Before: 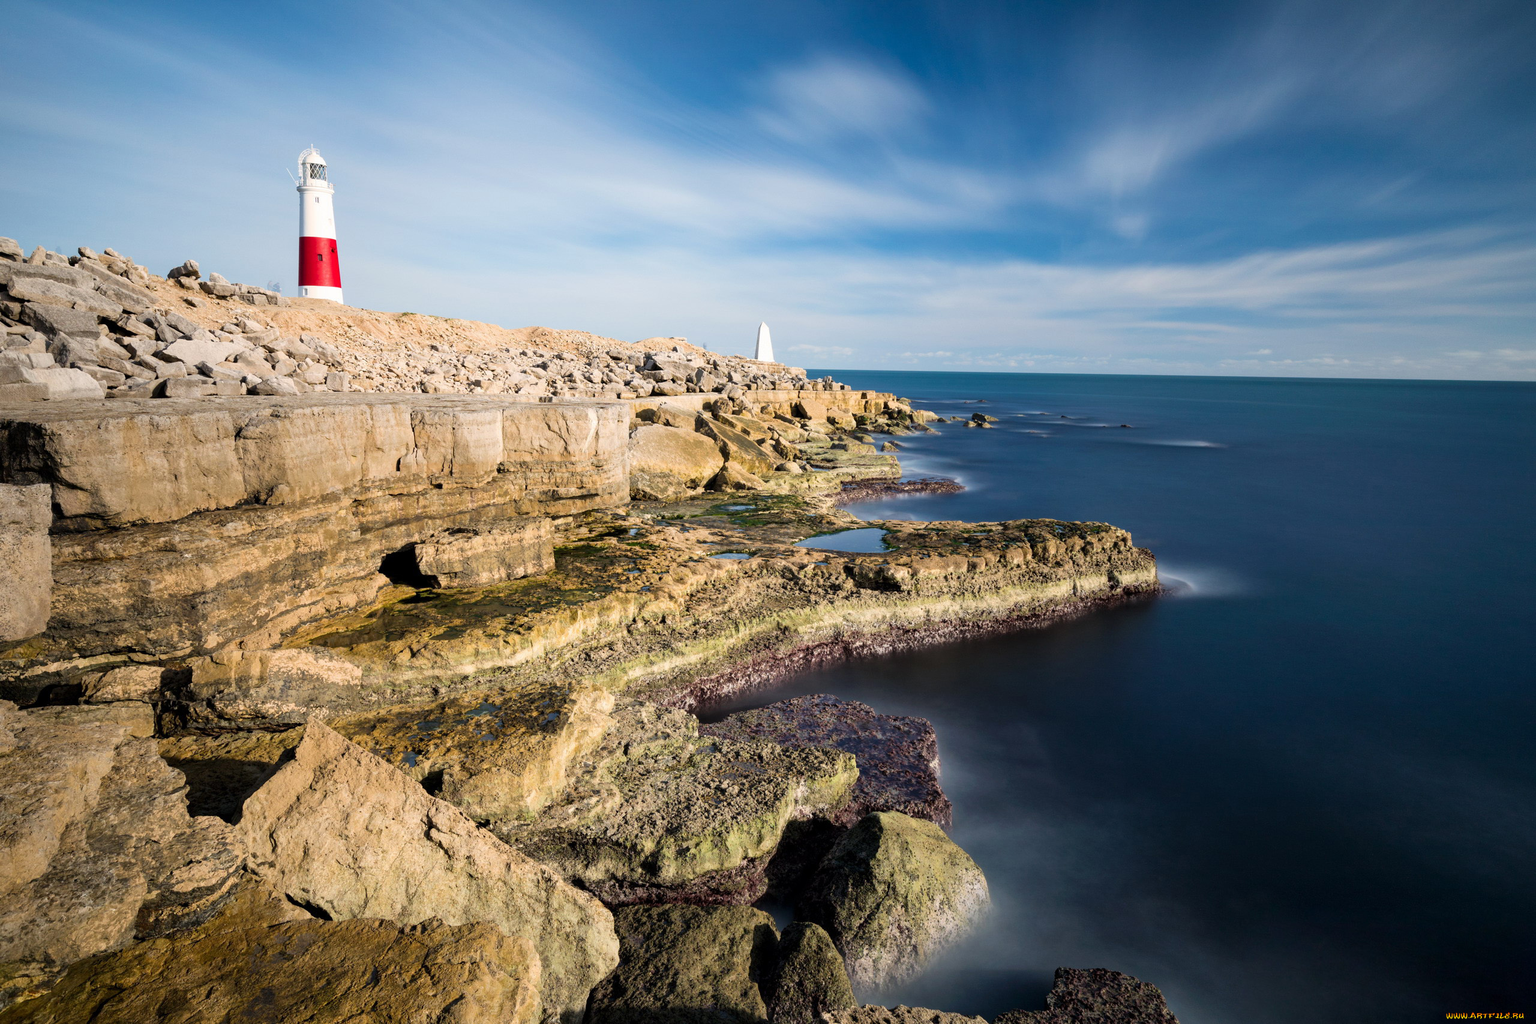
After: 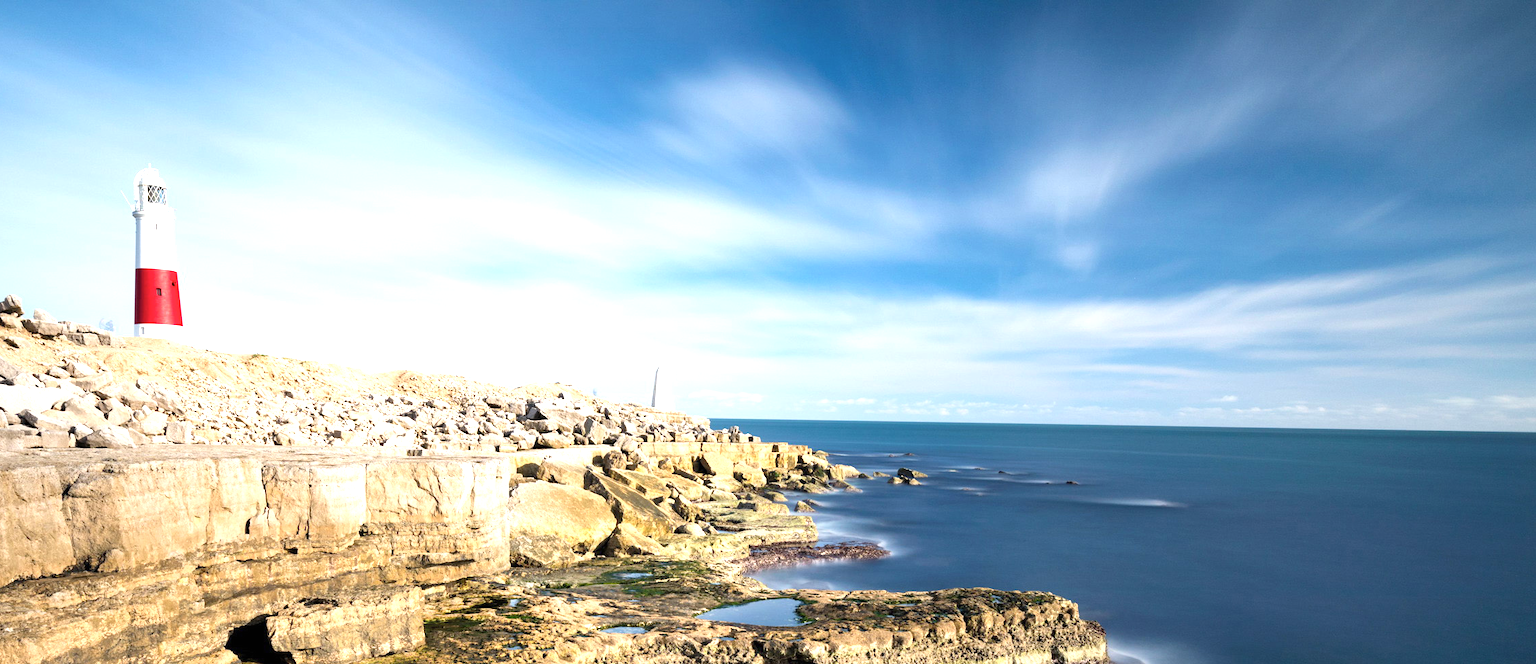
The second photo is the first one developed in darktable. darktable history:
crop and rotate: left 11.722%, bottom 42.697%
exposure: black level correction 0, exposure 0.899 EV, compensate highlight preservation false
contrast brightness saturation: saturation -0.066
